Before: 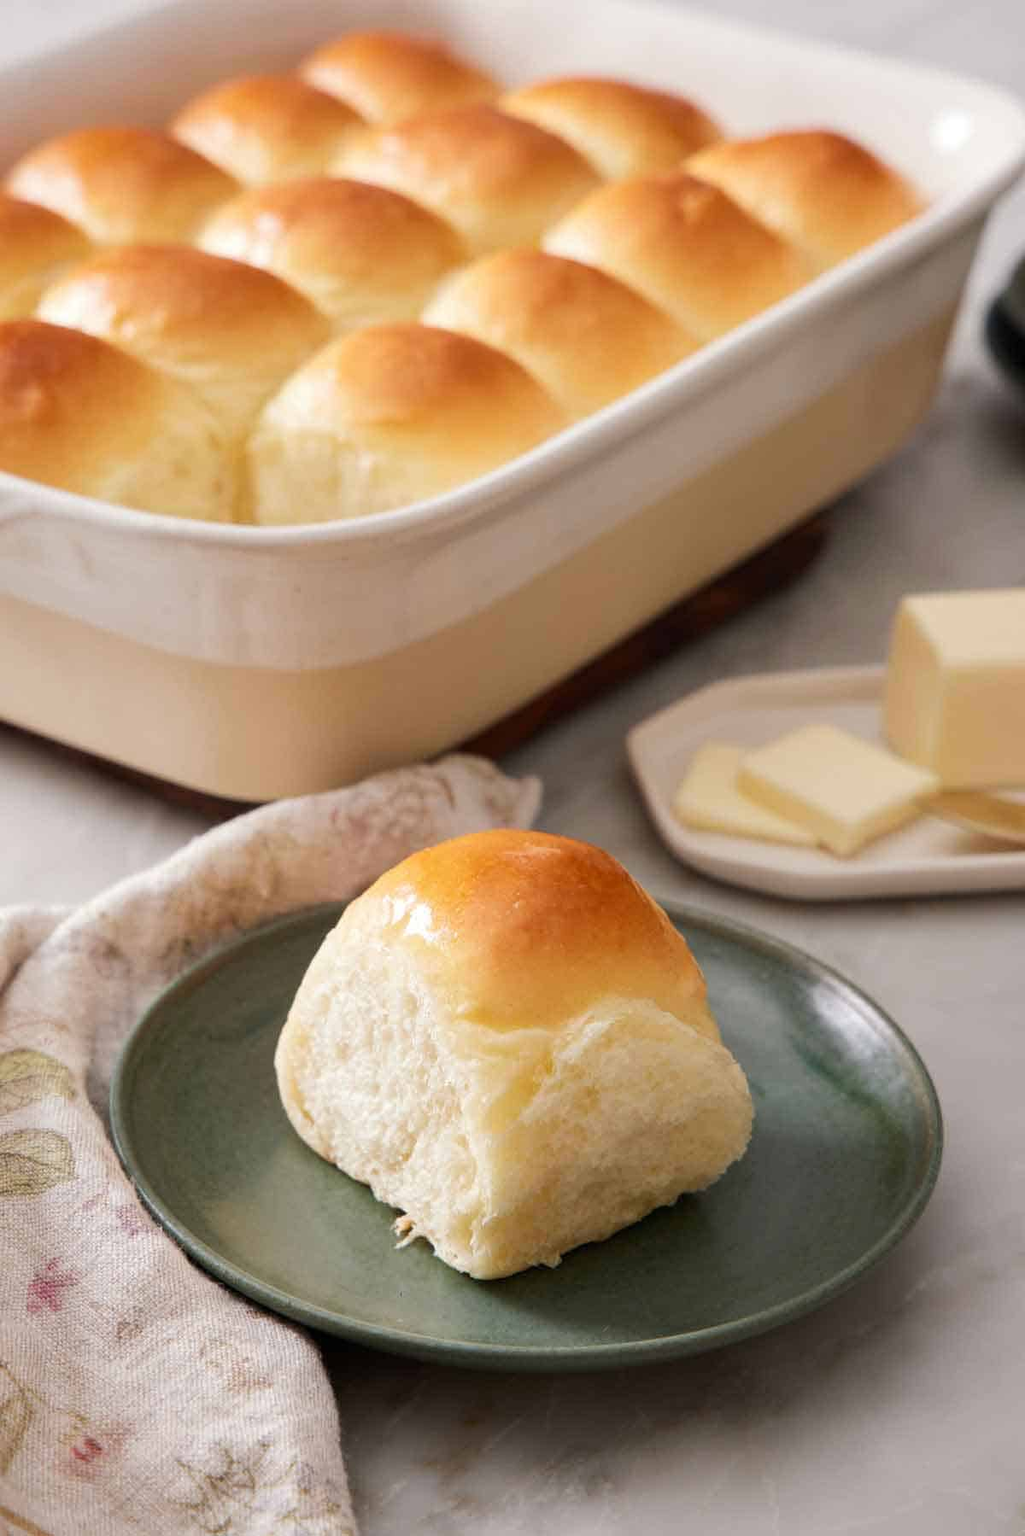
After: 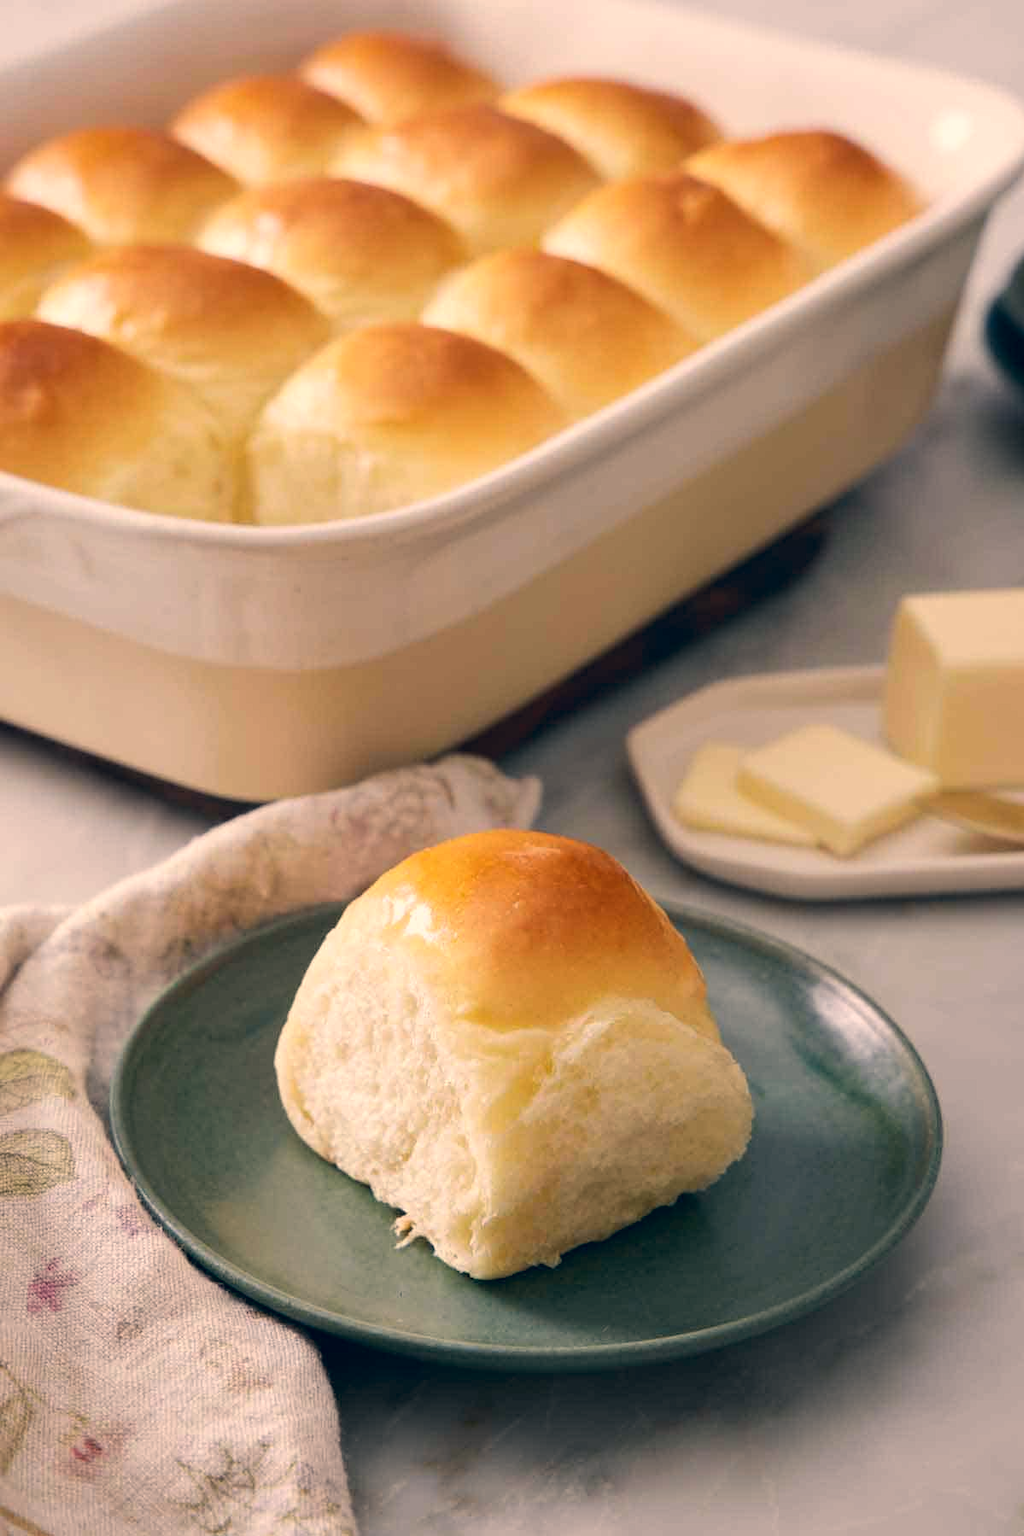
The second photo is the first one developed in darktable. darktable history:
color correction: highlights a* 10.36, highlights b* 14.21, shadows a* -10.38, shadows b* -14.98
